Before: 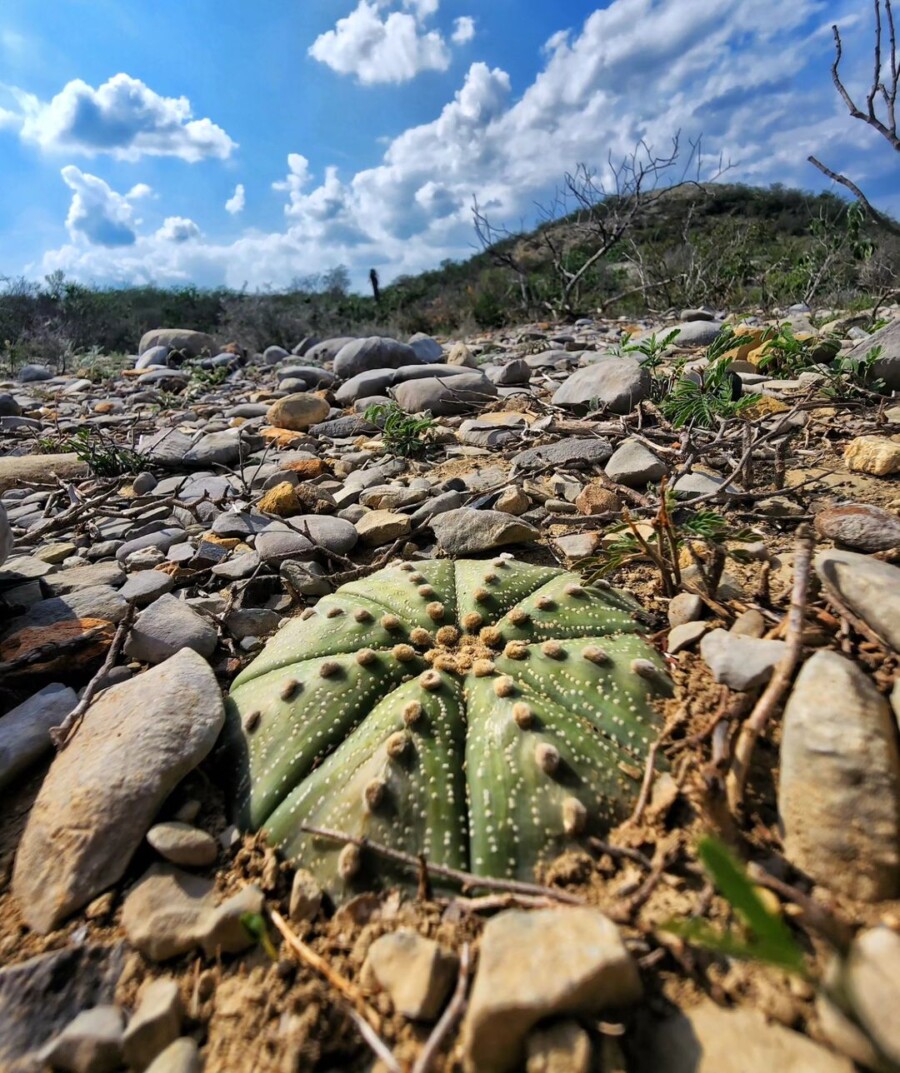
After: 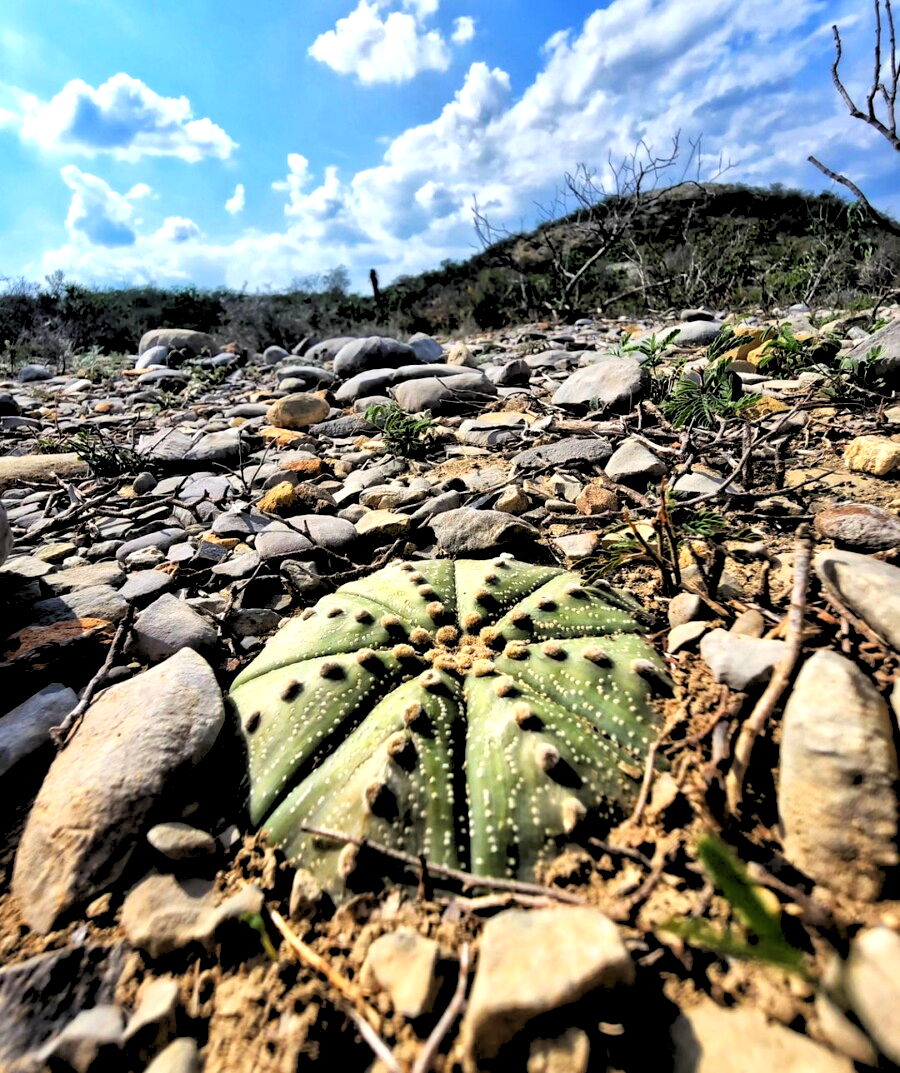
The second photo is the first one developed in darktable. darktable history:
rgb levels: preserve colors sum RGB, levels [[0.038, 0.433, 0.934], [0, 0.5, 1], [0, 0.5, 1]]
tone equalizer: -8 EV -1.08 EV, -7 EV -1.01 EV, -6 EV -0.867 EV, -5 EV -0.578 EV, -3 EV 0.578 EV, -2 EV 0.867 EV, -1 EV 1.01 EV, +0 EV 1.08 EV, edges refinement/feathering 500, mask exposure compensation -1.57 EV, preserve details no
